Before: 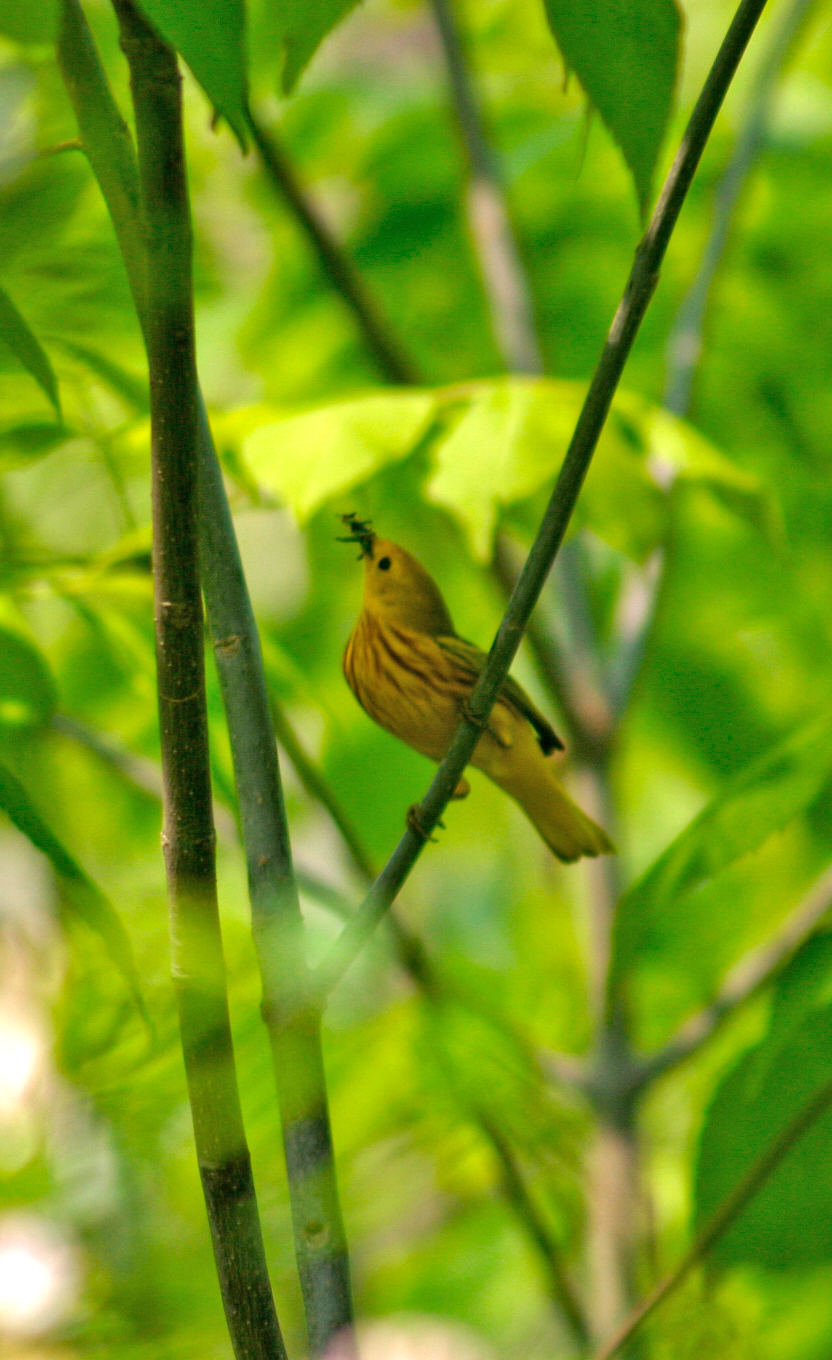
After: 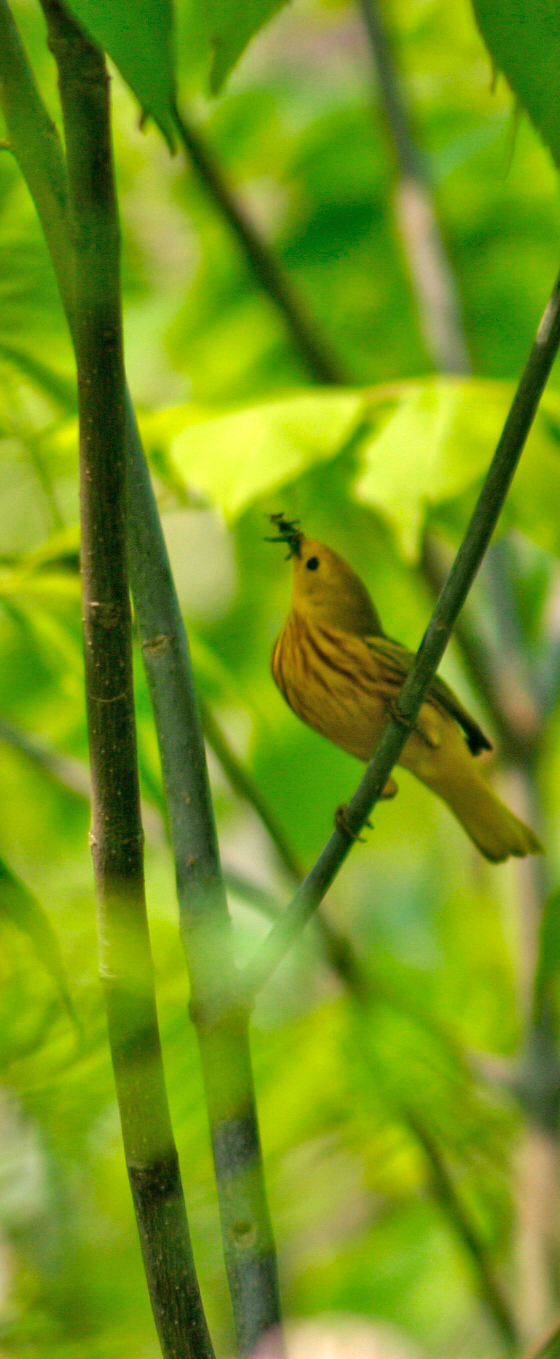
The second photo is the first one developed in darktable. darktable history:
crop and rotate: left 8.68%, right 23.893%
